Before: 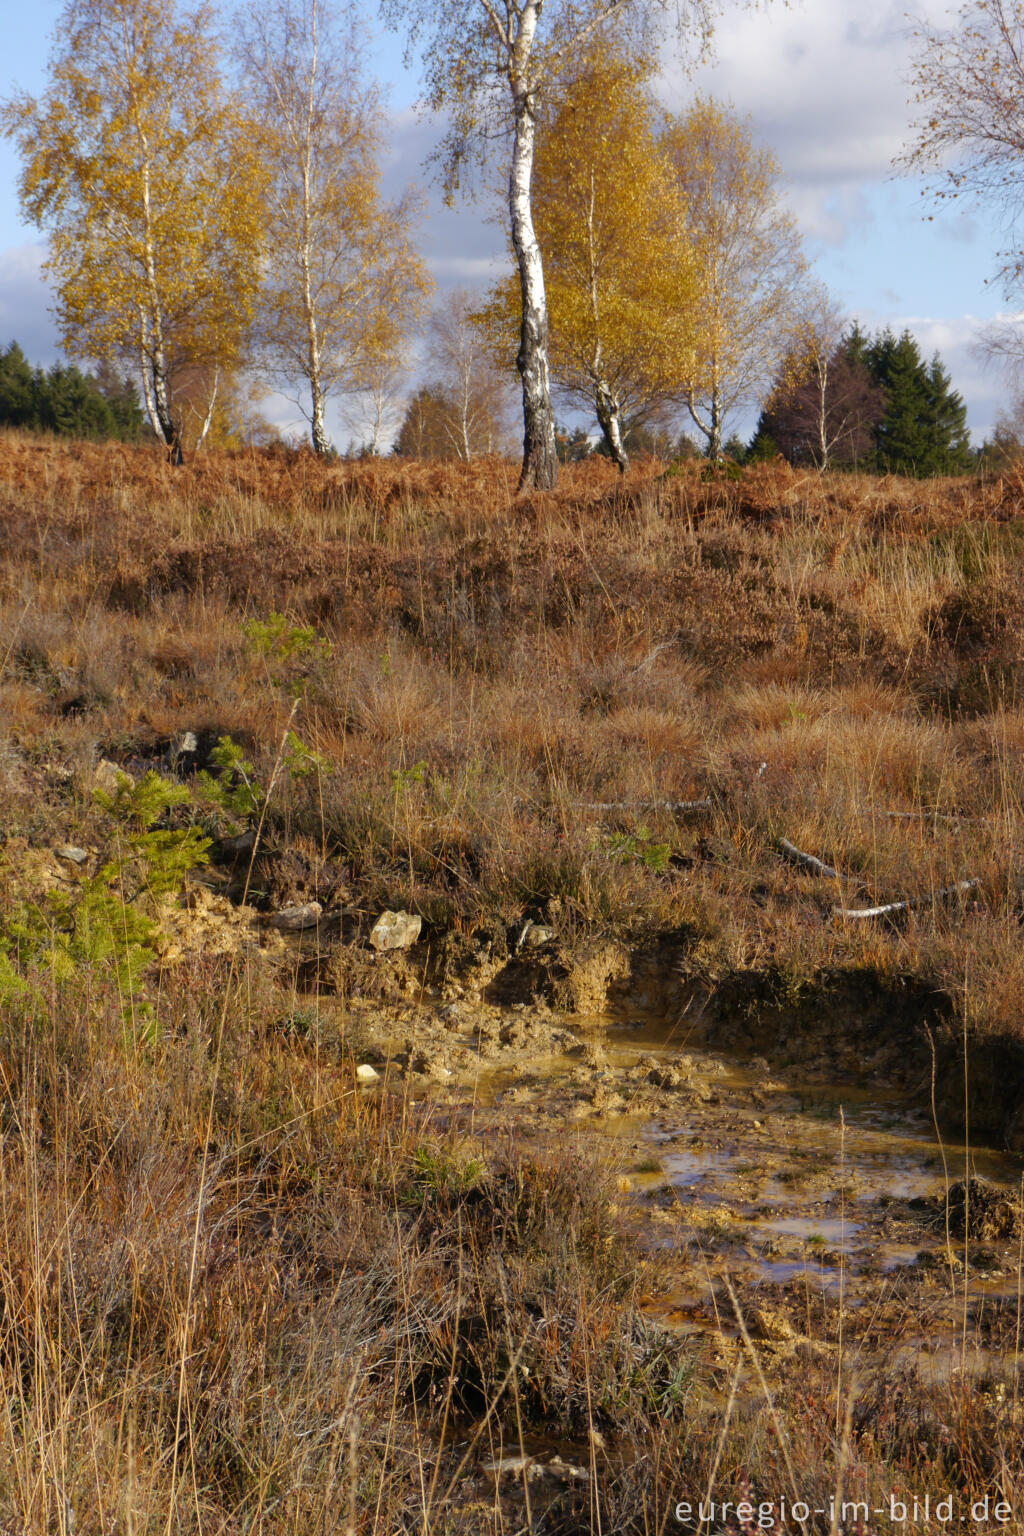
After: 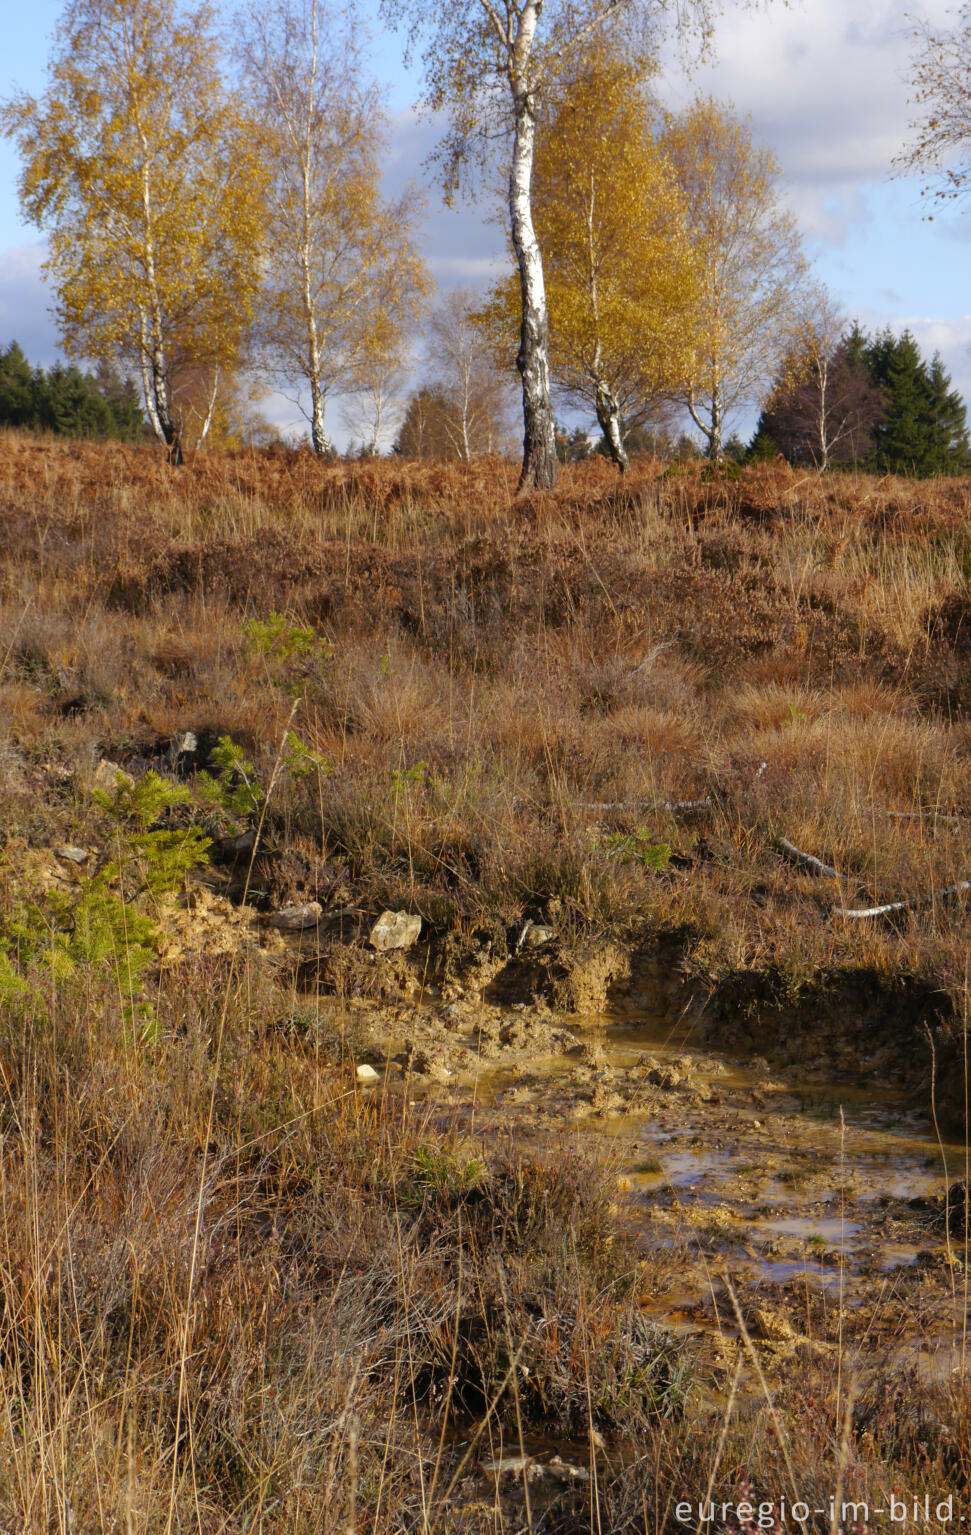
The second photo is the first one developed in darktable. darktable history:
crop and rotate: left 0%, right 5.092%
color zones: curves: ch0 [(0.068, 0.464) (0.25, 0.5) (0.48, 0.508) (0.75, 0.536) (0.886, 0.476) (0.967, 0.456)]; ch1 [(0.066, 0.456) (0.25, 0.5) (0.616, 0.508) (0.746, 0.56) (0.934, 0.444)]
